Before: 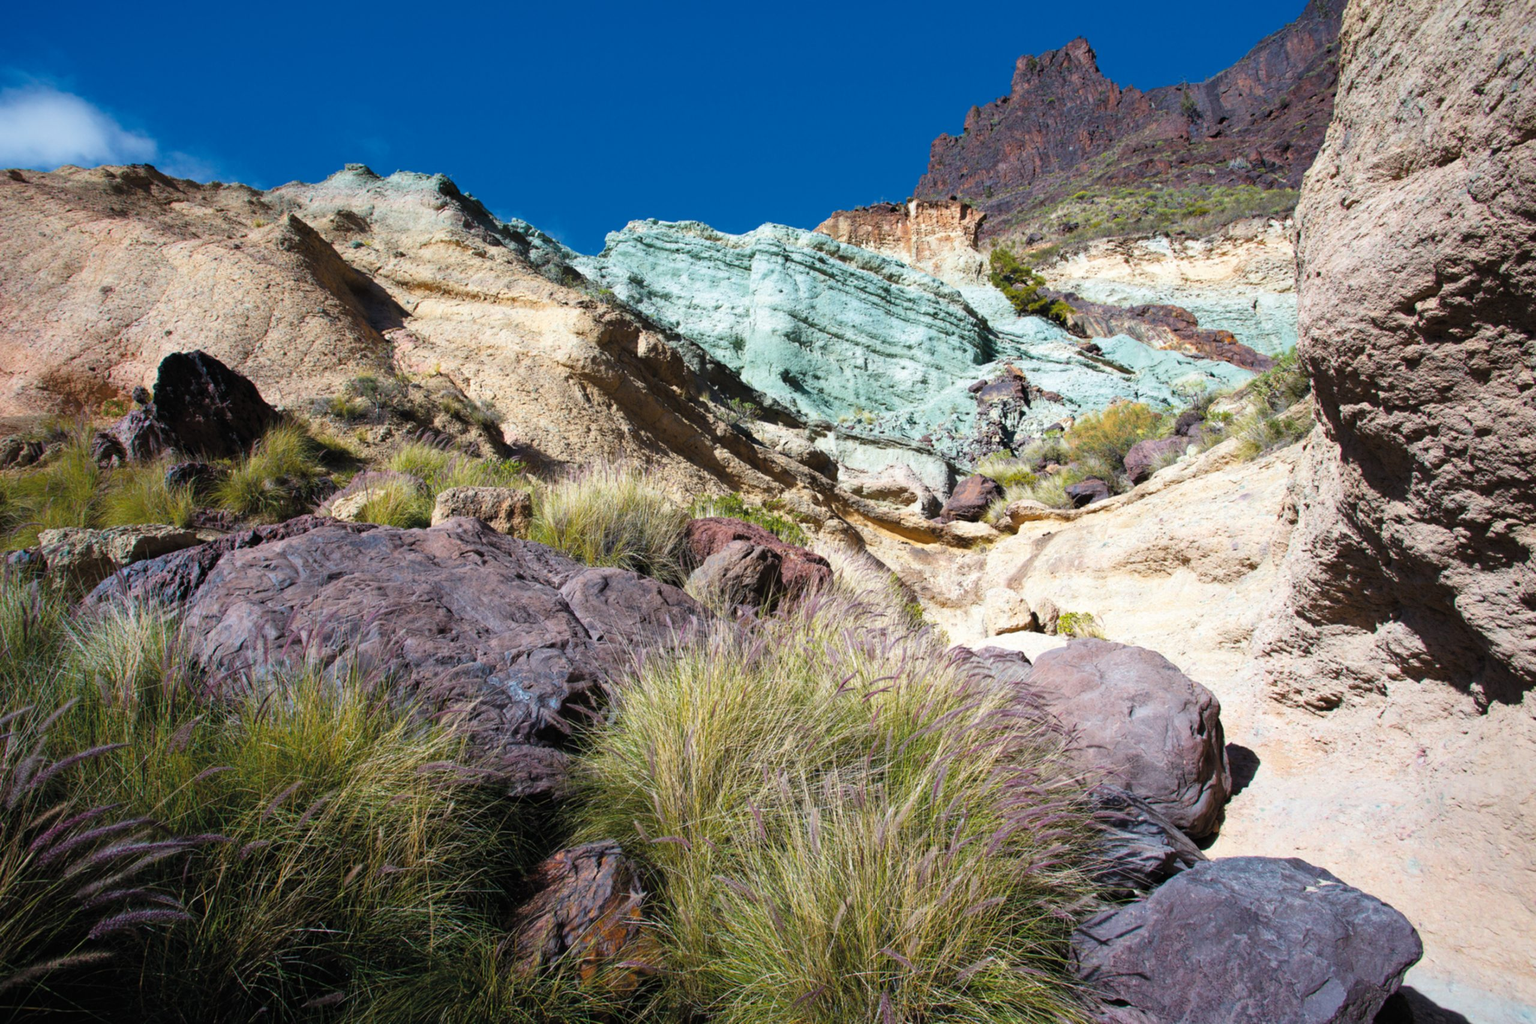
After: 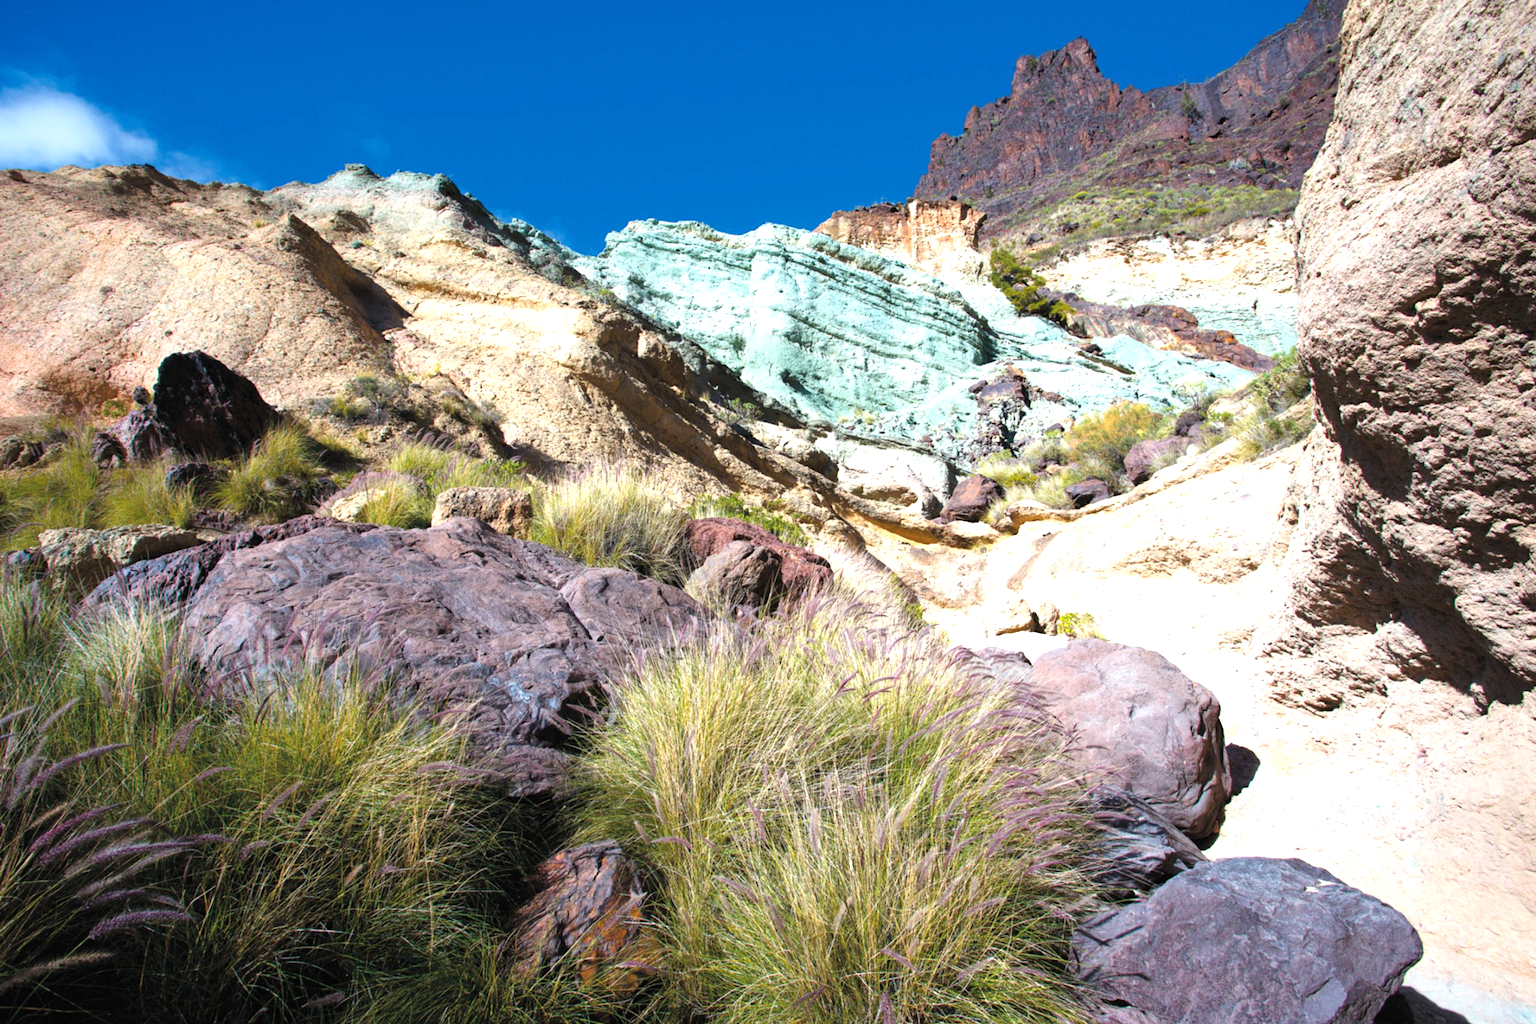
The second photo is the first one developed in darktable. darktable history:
exposure: exposure 0.652 EV, compensate highlight preservation false
